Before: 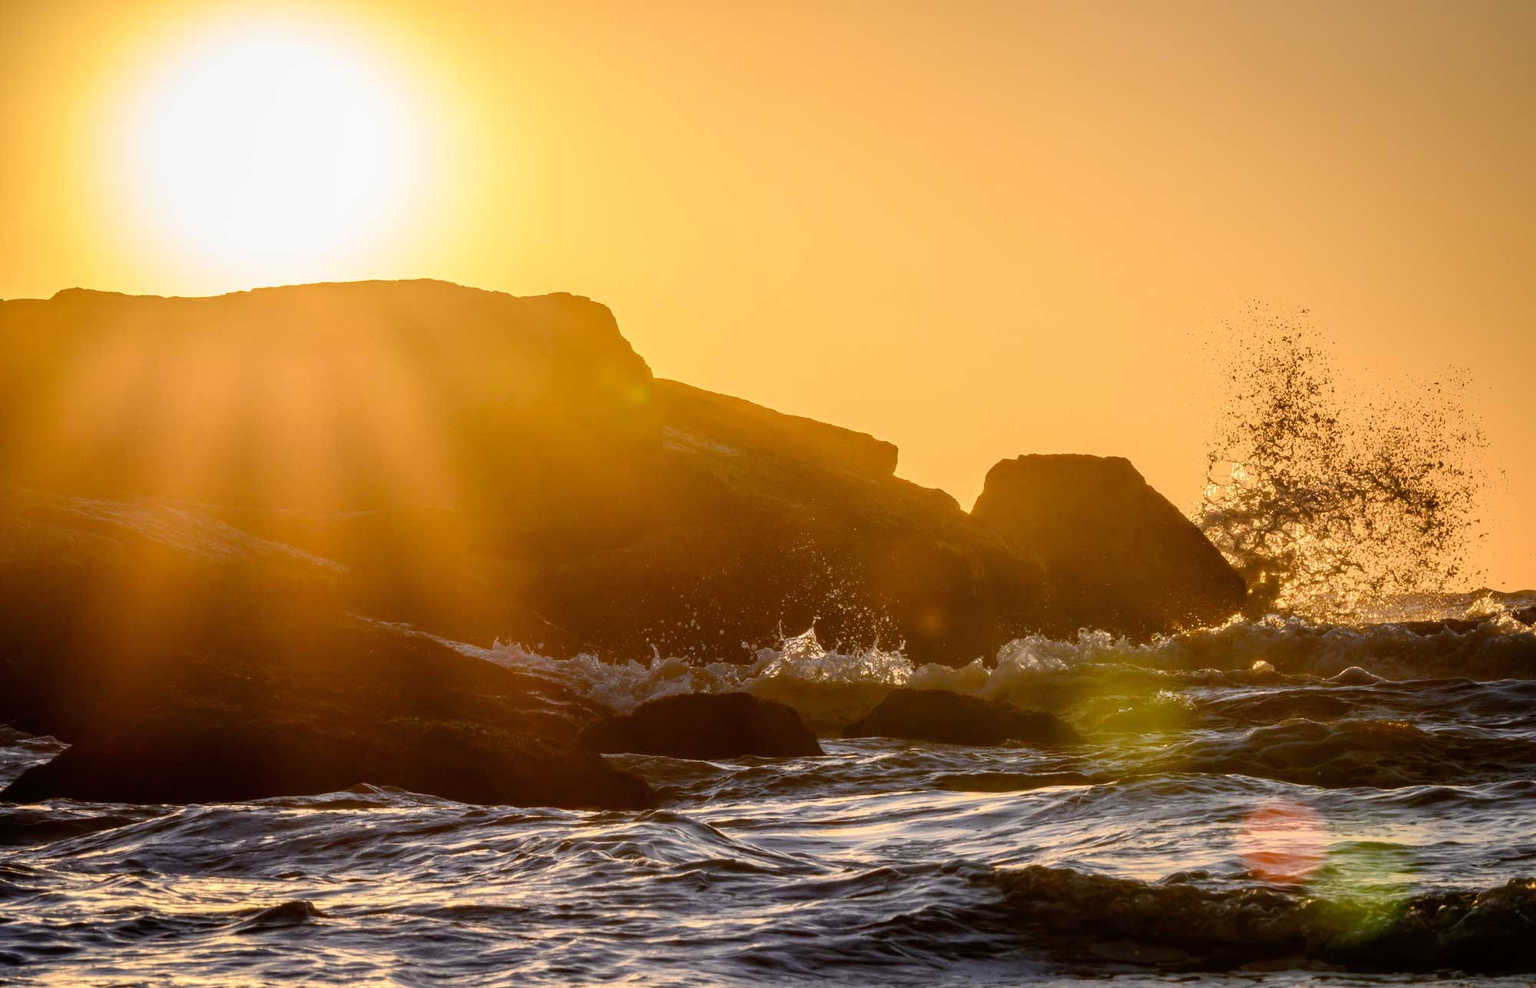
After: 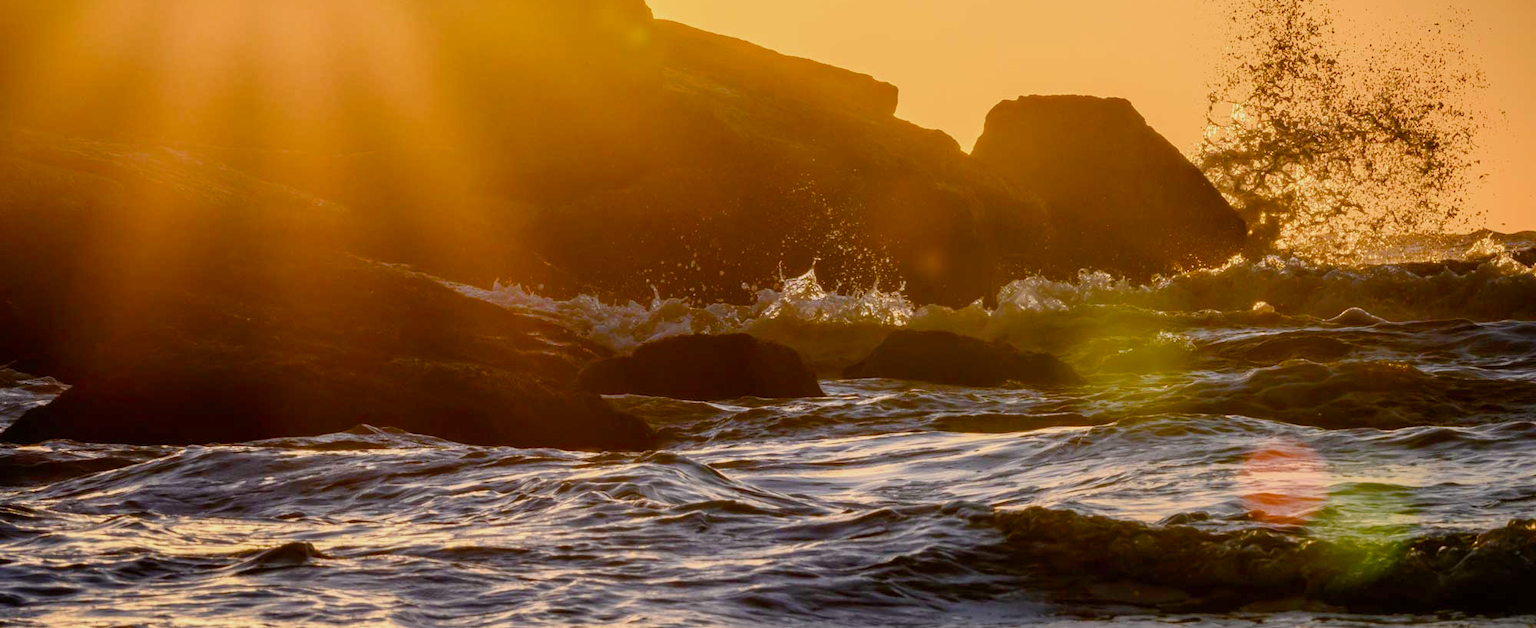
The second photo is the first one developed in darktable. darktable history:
color balance rgb: shadows lift › chroma 1%, shadows lift › hue 113°, highlights gain › chroma 0.2%, highlights gain › hue 333°, perceptual saturation grading › global saturation 20%, perceptual saturation grading › highlights -25%, perceptual saturation grading › shadows 25%, contrast -10%
crop and rotate: top 36.435%
